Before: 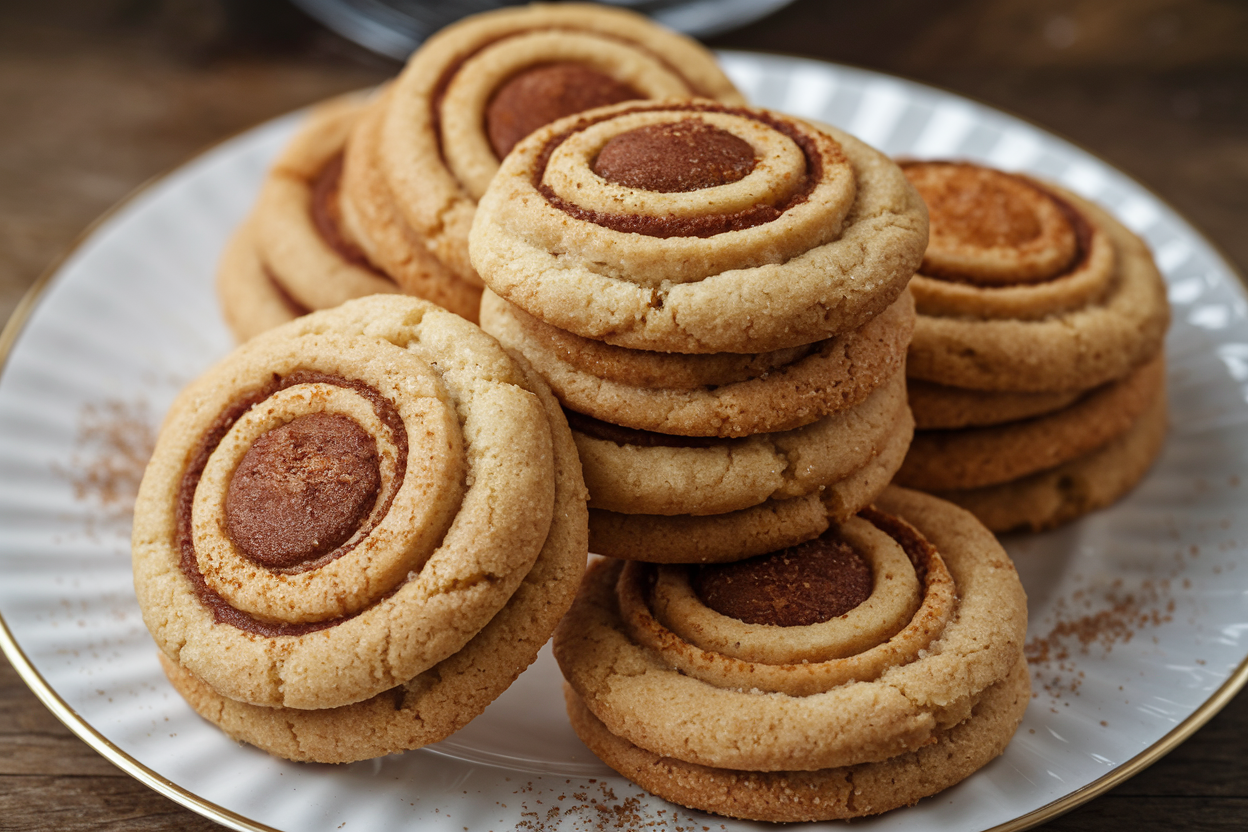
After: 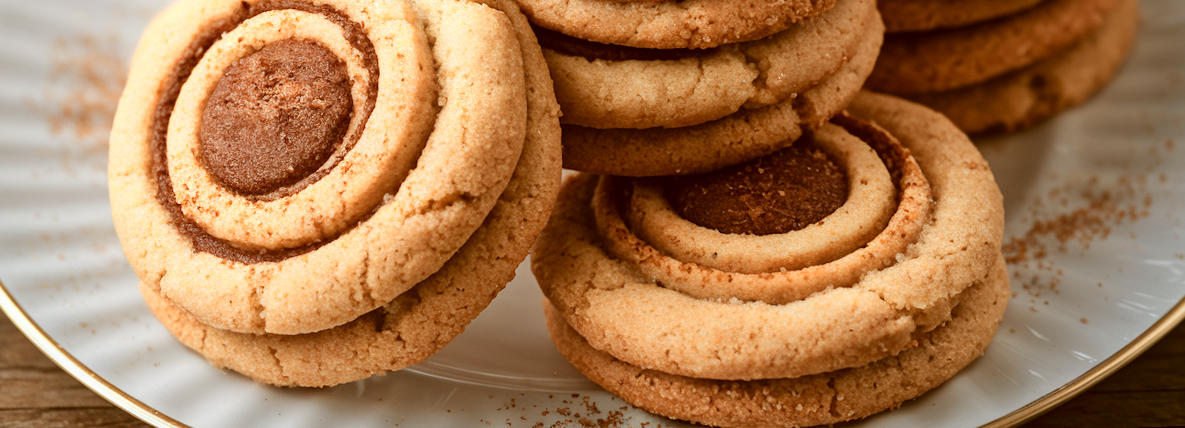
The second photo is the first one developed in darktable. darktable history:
crop and rotate: top 46.237%
color zones: curves: ch0 [(0.018, 0.548) (0.224, 0.64) (0.425, 0.447) (0.675, 0.575) (0.732, 0.579)]; ch1 [(0.066, 0.487) (0.25, 0.5) (0.404, 0.43) (0.75, 0.421) (0.956, 0.421)]; ch2 [(0.044, 0.561) (0.215, 0.465) (0.399, 0.544) (0.465, 0.548) (0.614, 0.447) (0.724, 0.43) (0.882, 0.623) (0.956, 0.632)]
rotate and perspective: rotation -2.12°, lens shift (vertical) 0.009, lens shift (horizontal) -0.008, automatic cropping original format, crop left 0.036, crop right 0.964, crop top 0.05, crop bottom 0.959
color correction: highlights a* -0.482, highlights b* 0.161, shadows a* 4.66, shadows b* 20.72
